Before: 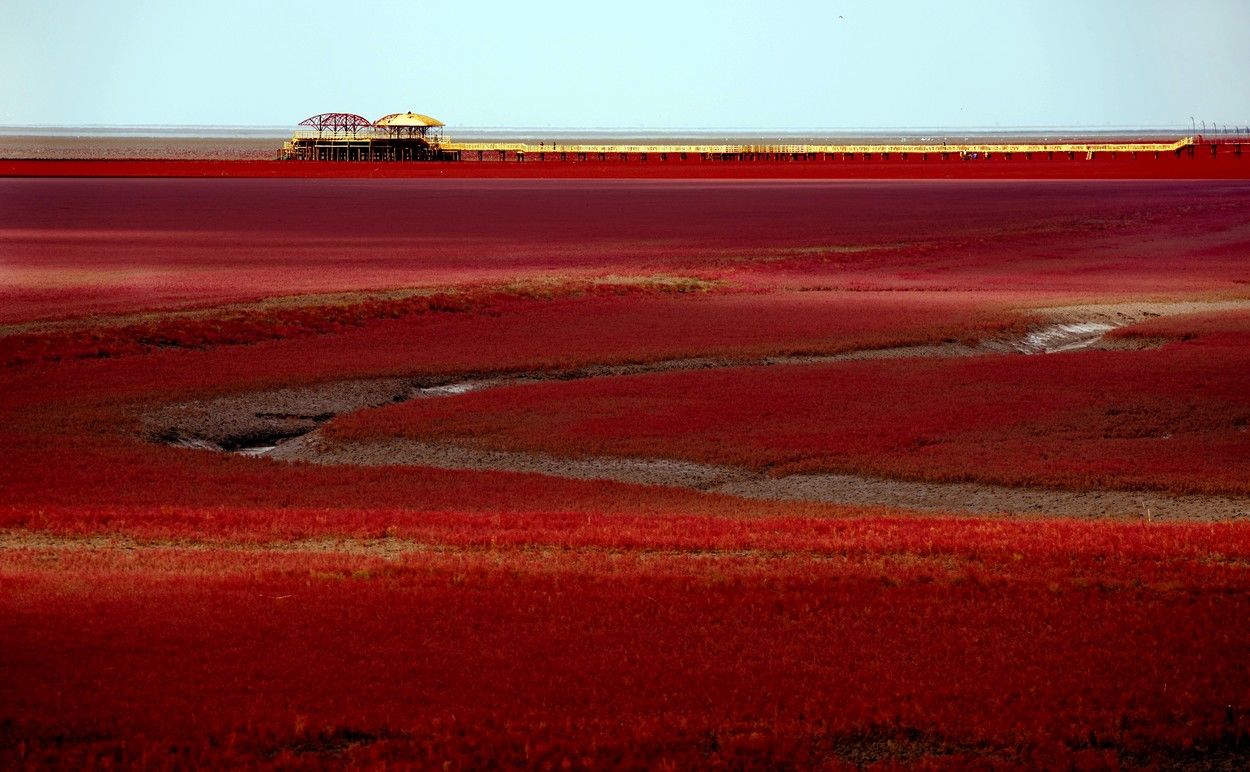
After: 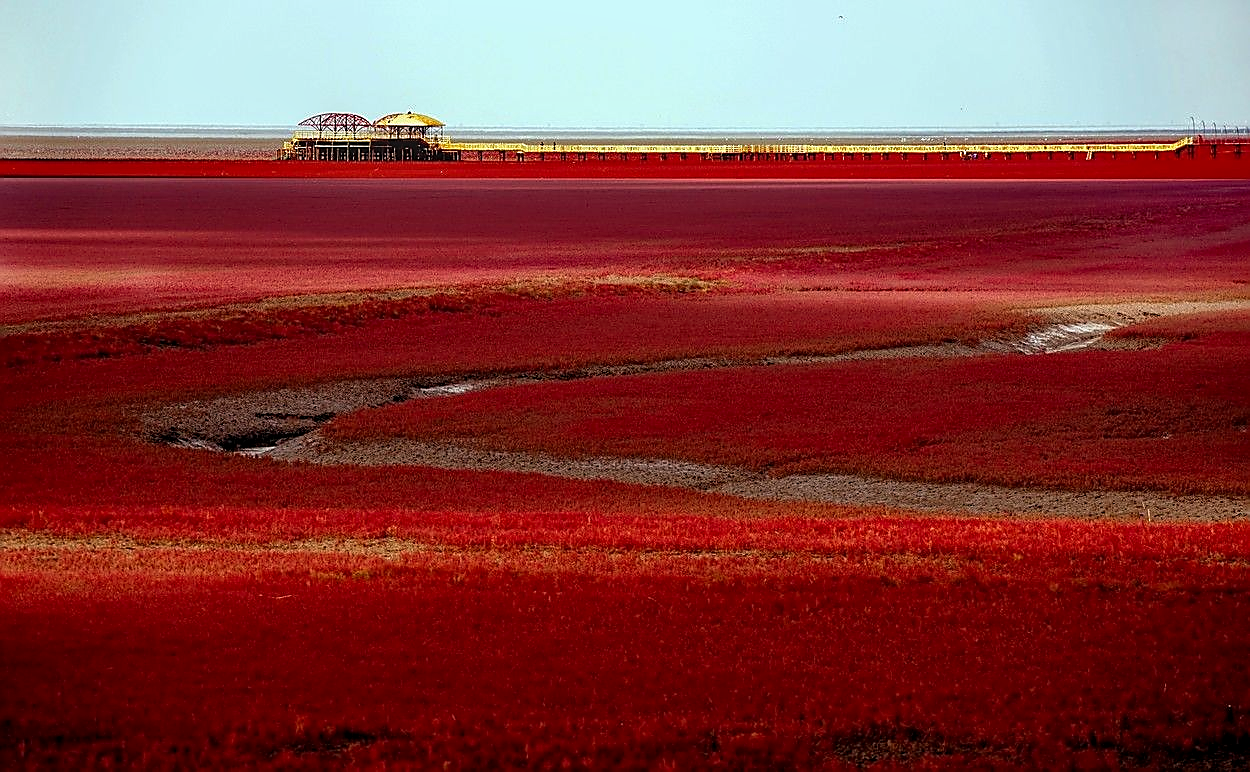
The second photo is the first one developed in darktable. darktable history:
local contrast: on, module defaults
sharpen: radius 1.4, amount 1.25, threshold 0.7
color correction: saturation 1.11
